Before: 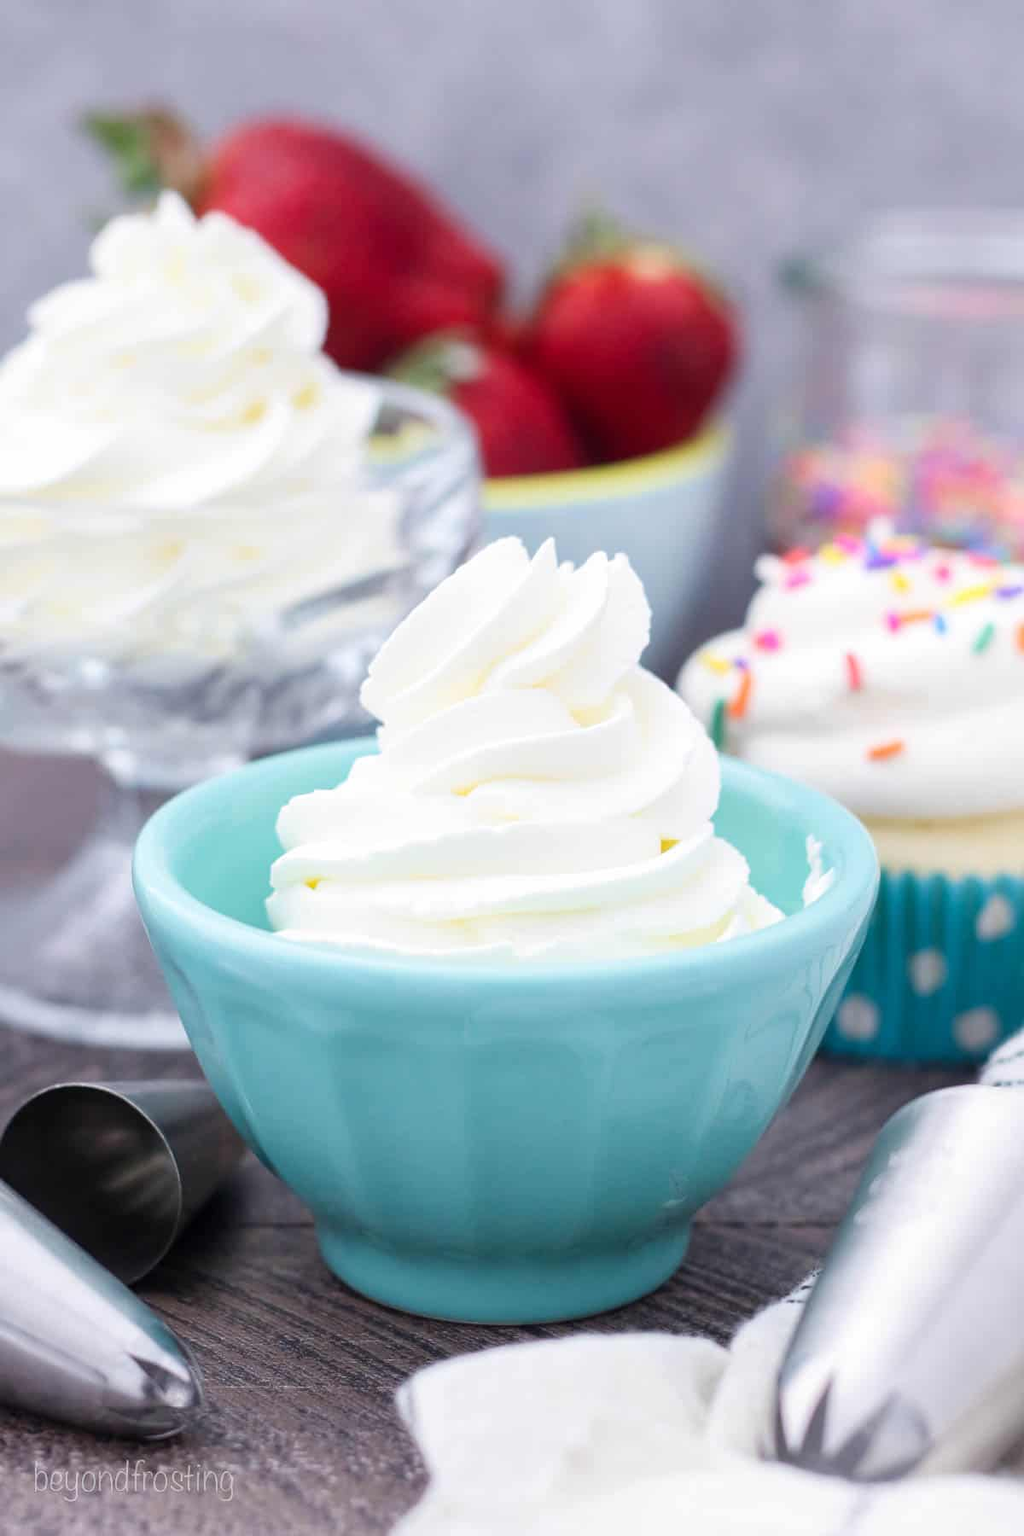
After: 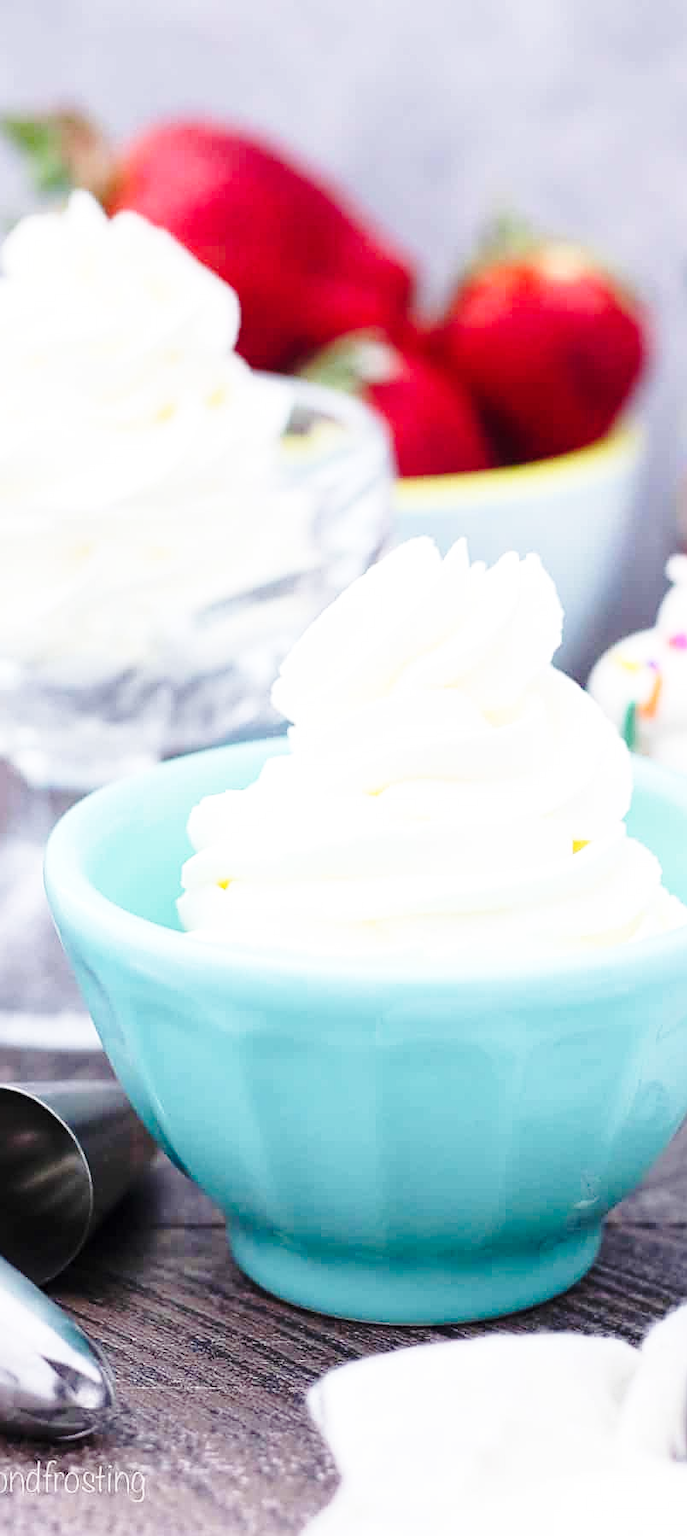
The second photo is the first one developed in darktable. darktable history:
sharpen: on, module defaults
crop and rotate: left 8.699%, right 24.155%
base curve: curves: ch0 [(0, 0) (0.036, 0.037) (0.121, 0.228) (0.46, 0.76) (0.859, 0.983) (1, 1)], preserve colors none
